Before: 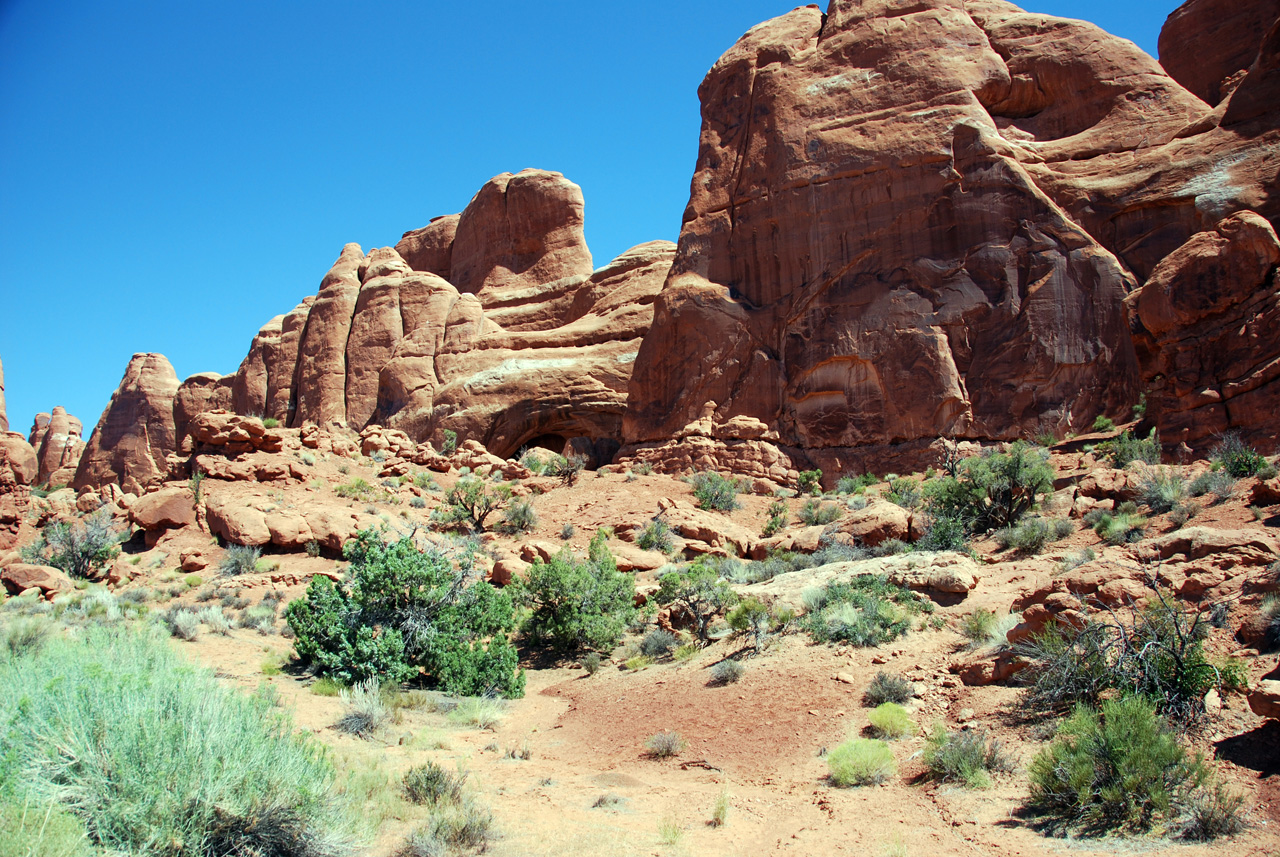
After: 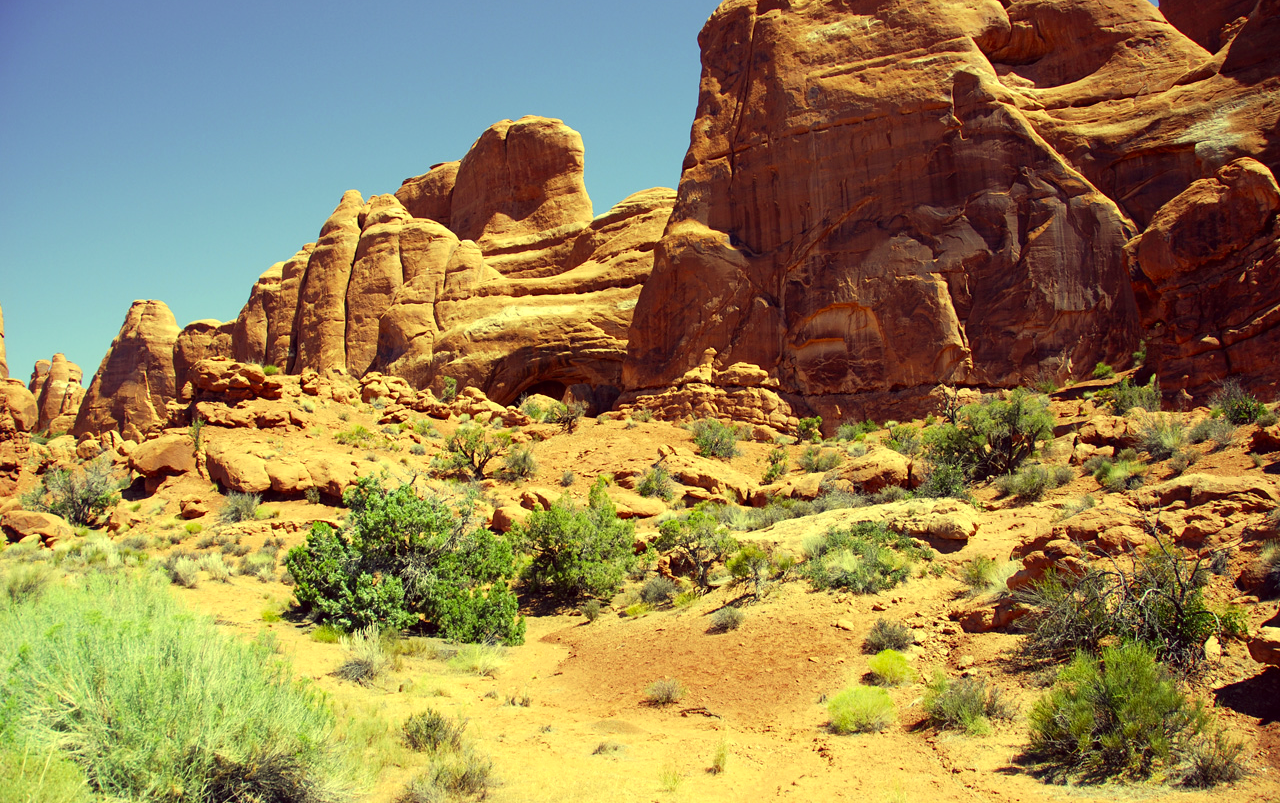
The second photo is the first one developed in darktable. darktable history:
exposure: exposure 0.125 EV, compensate highlight preservation false
color correction: highlights a* -0.401, highlights b* 39.98, shadows a* 9.9, shadows b* -0.926
crop and rotate: top 6.259%
